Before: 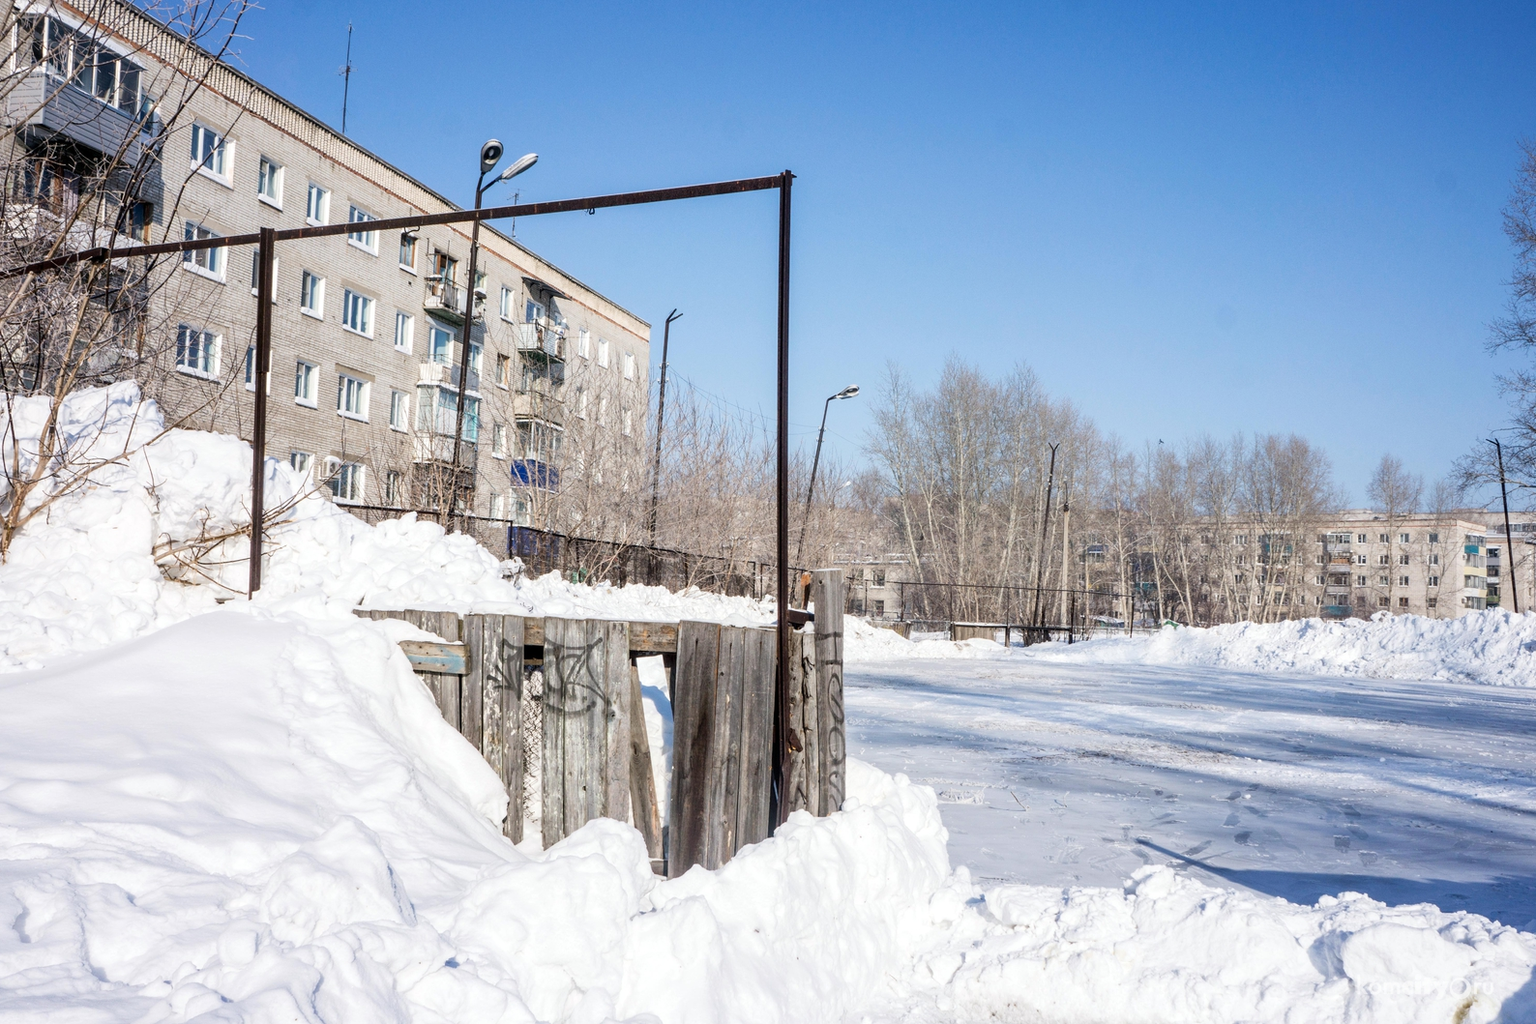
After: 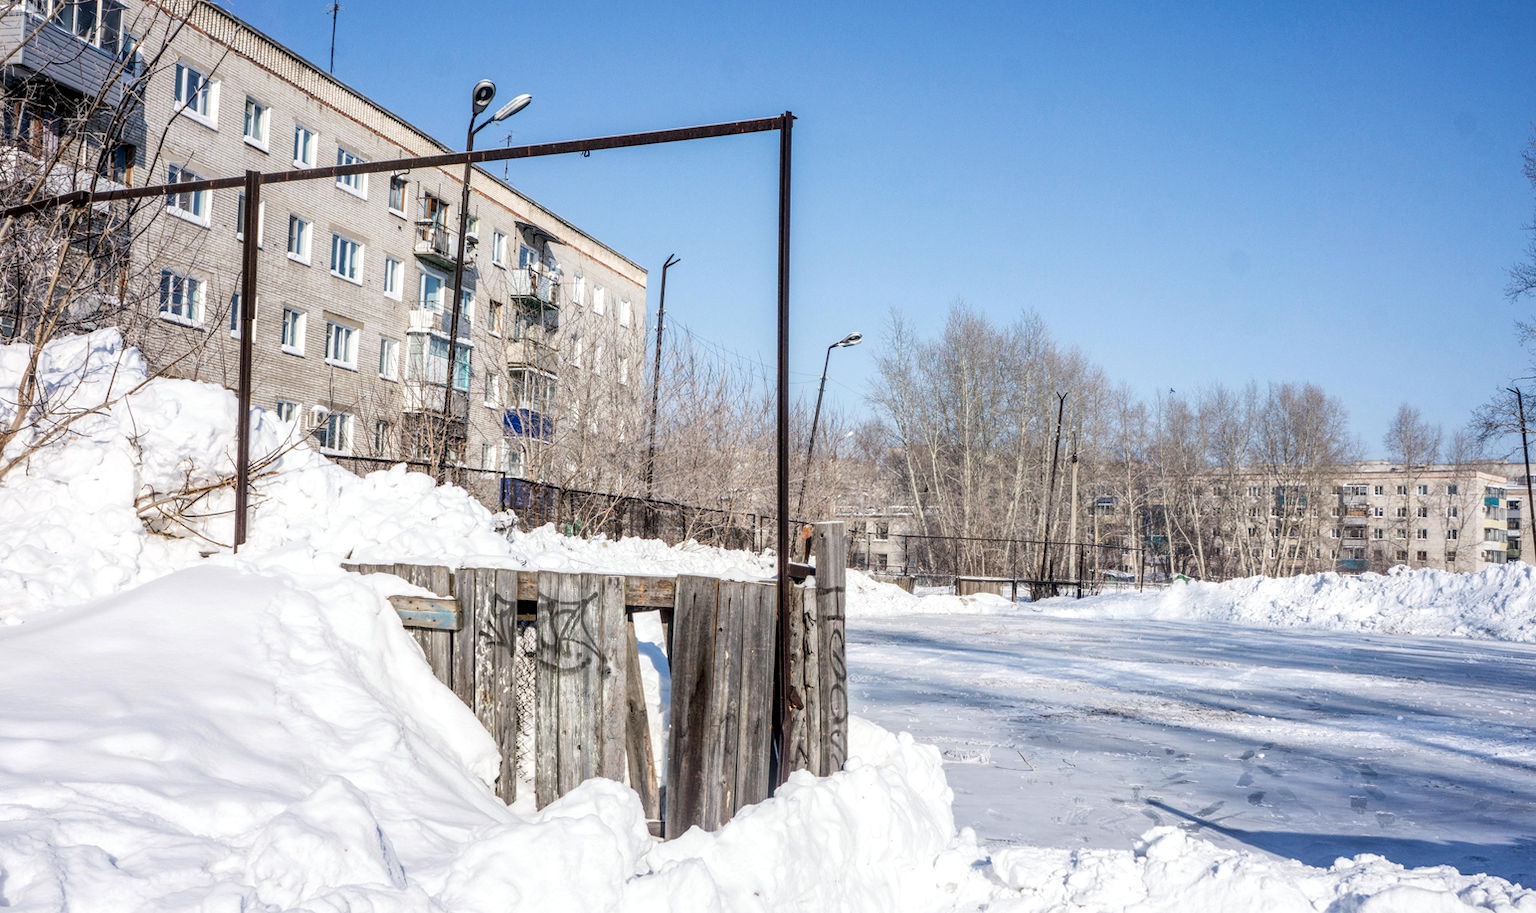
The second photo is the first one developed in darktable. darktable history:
crop: left 1.386%, top 6.098%, right 1.343%, bottom 7.16%
local contrast: on, module defaults
